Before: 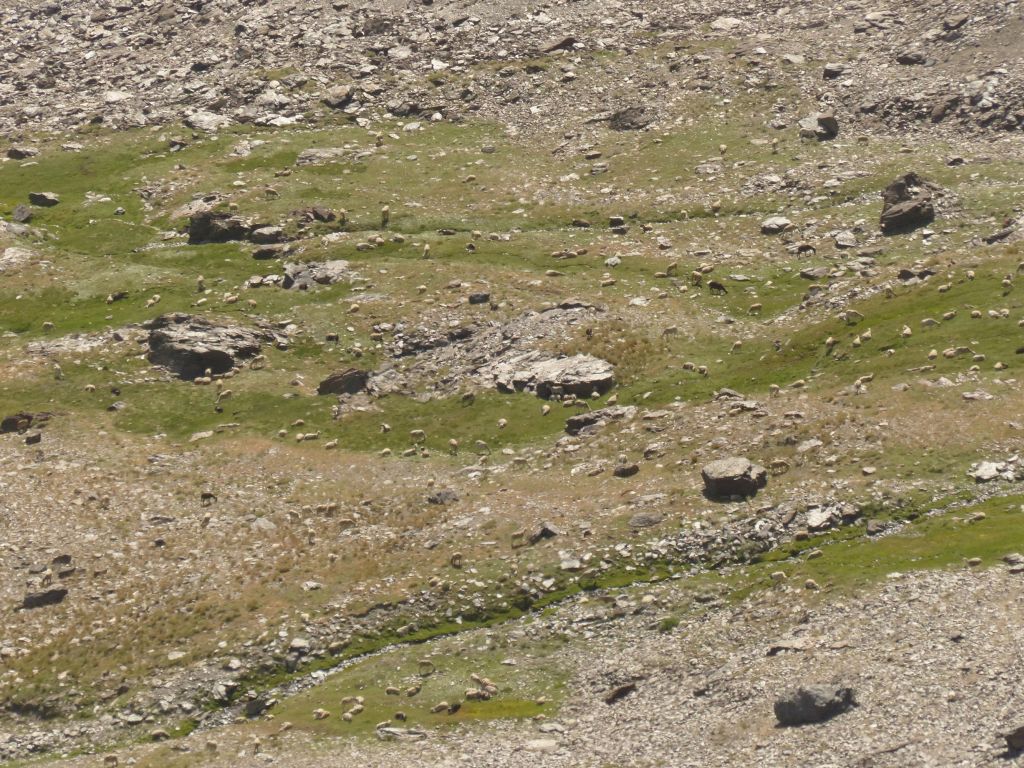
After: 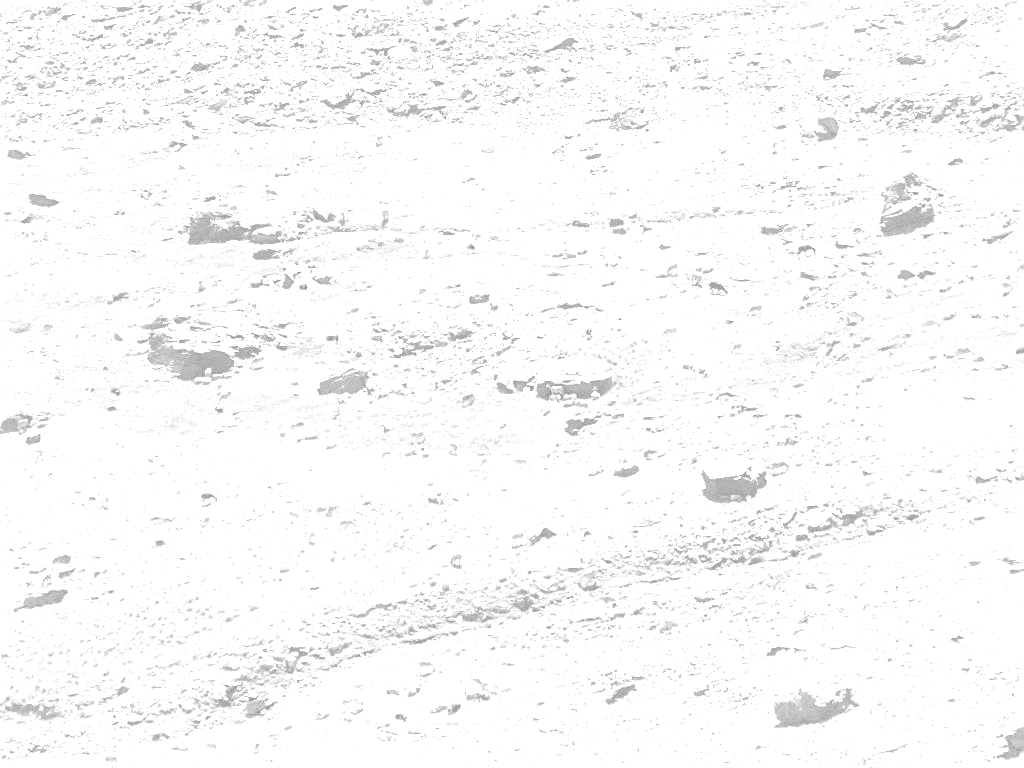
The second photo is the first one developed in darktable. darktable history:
sharpen: on, module defaults
monochrome: a 32, b 64, size 2.3
exposure: black level correction 0, exposure 1.1 EV, compensate highlight preservation false
colorize: hue 25.2°, saturation 83%, source mix 82%, lightness 79%, version 1
